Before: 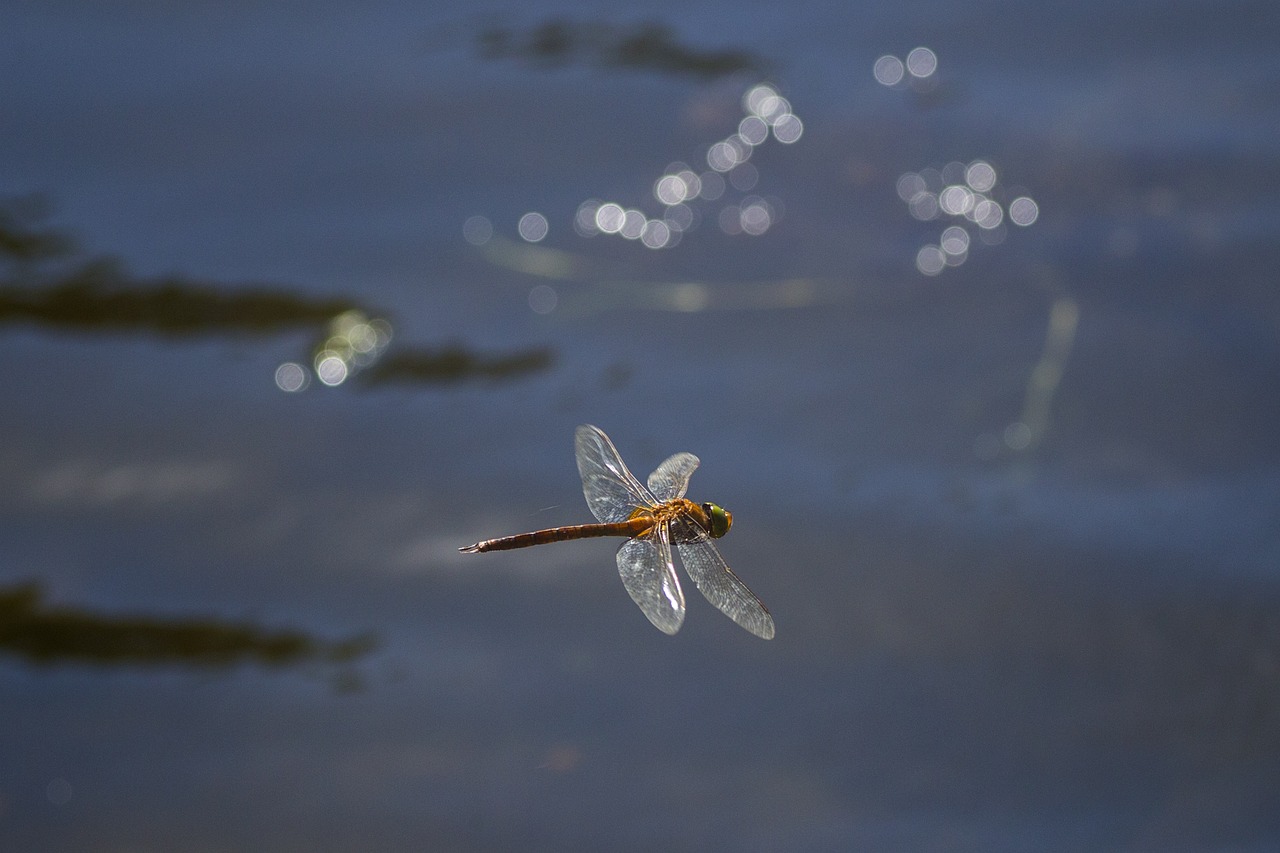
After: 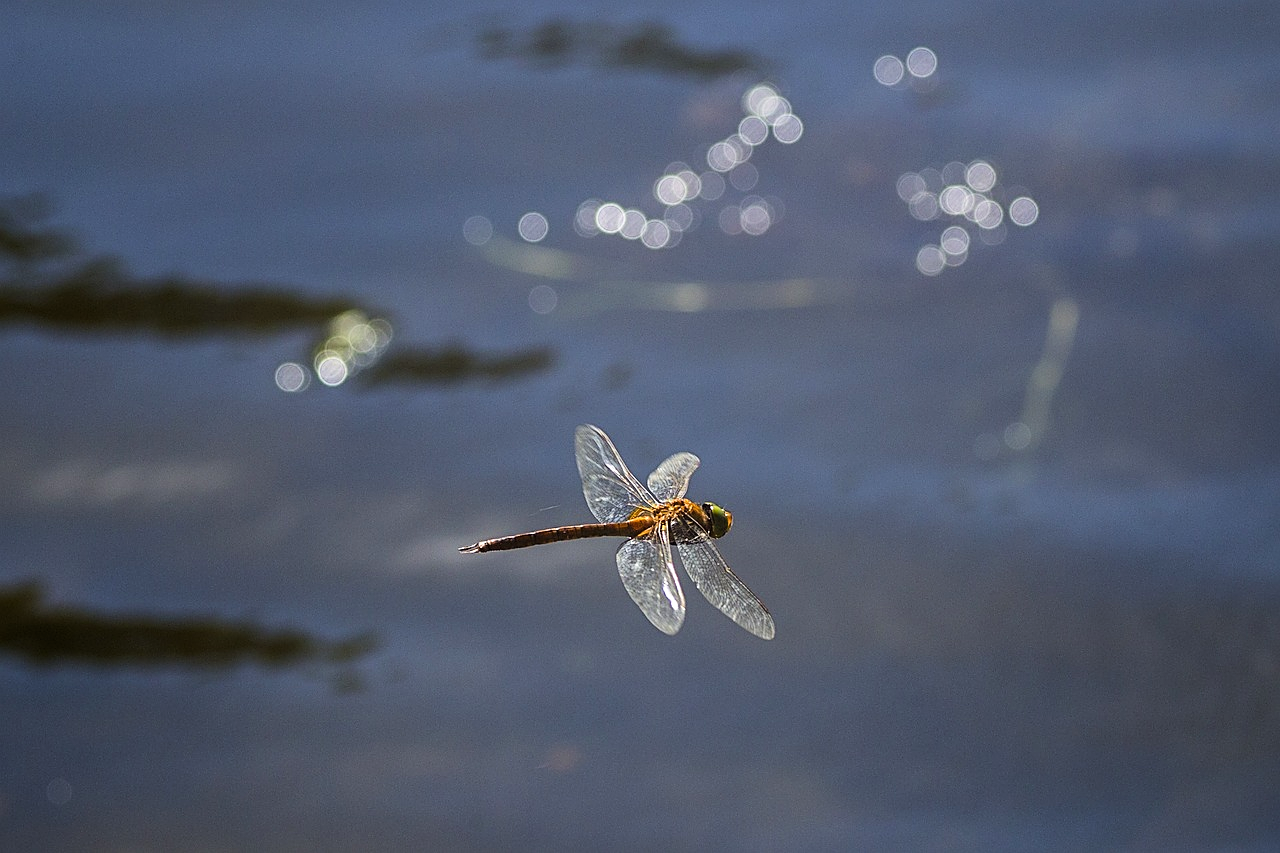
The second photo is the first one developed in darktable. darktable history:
sharpen: on, module defaults
tone curve: curves: ch0 [(0, 0) (0.004, 0.001) (0.133, 0.112) (0.325, 0.362) (0.832, 0.893) (1, 1)], color space Lab, linked channels, preserve colors none
